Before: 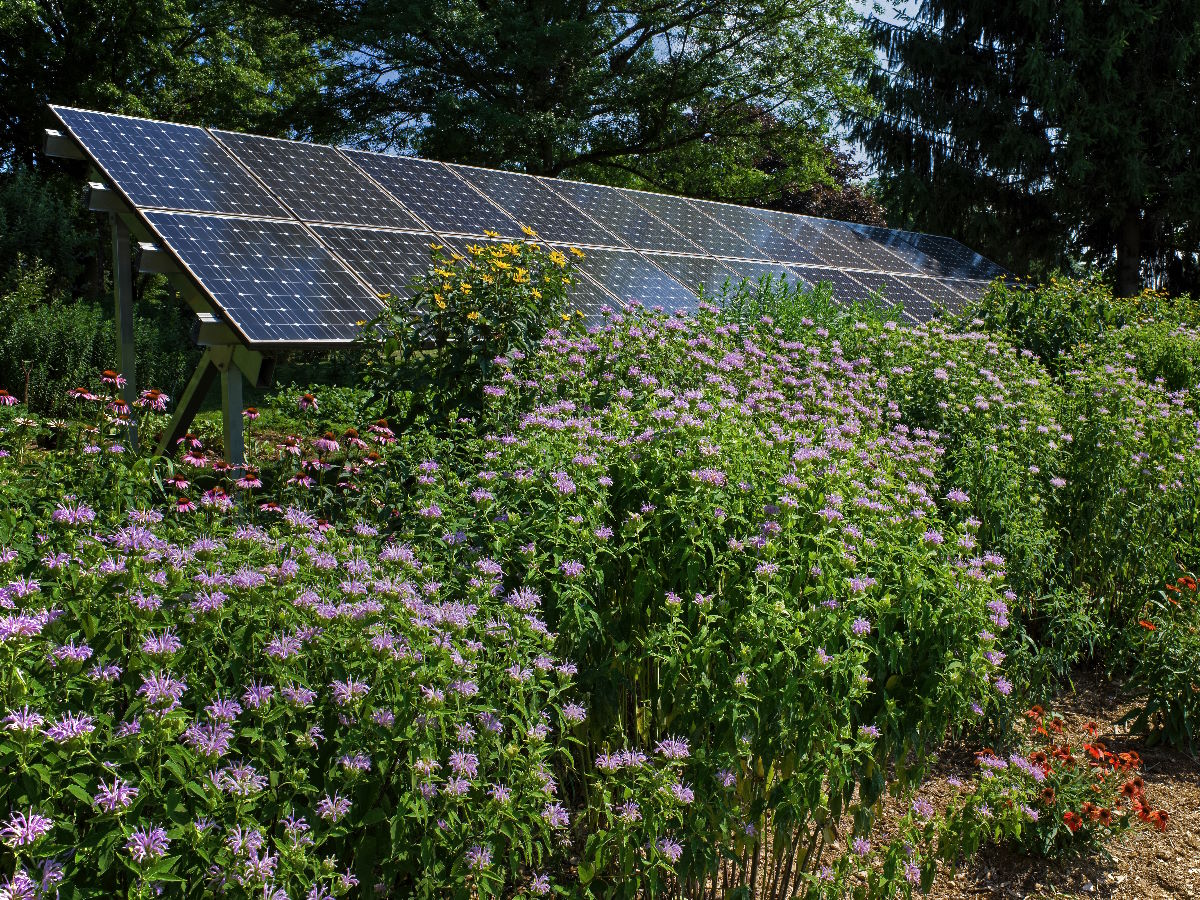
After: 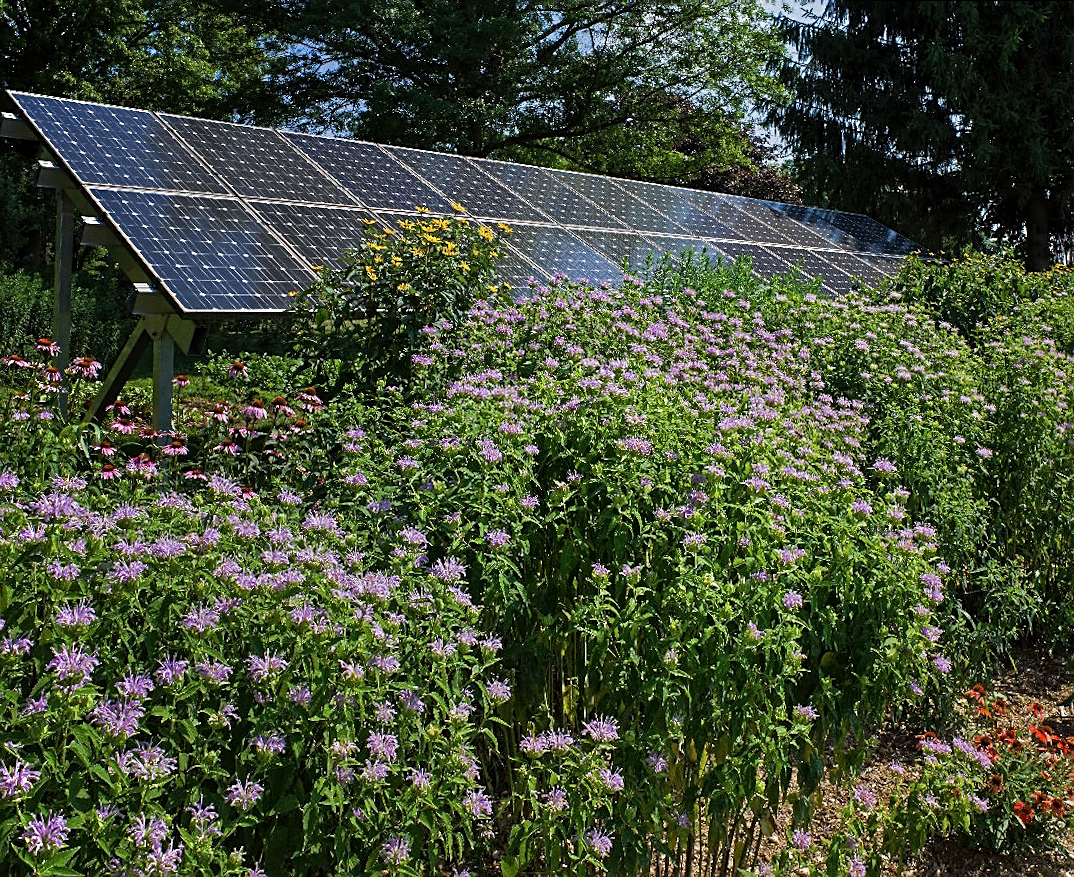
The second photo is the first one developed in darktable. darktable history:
grain: coarseness 0.09 ISO
crop and rotate: left 2.536%, right 1.107%, bottom 2.246%
sharpen: on, module defaults
rotate and perspective: rotation 0.215°, lens shift (vertical) -0.139, crop left 0.069, crop right 0.939, crop top 0.002, crop bottom 0.996
